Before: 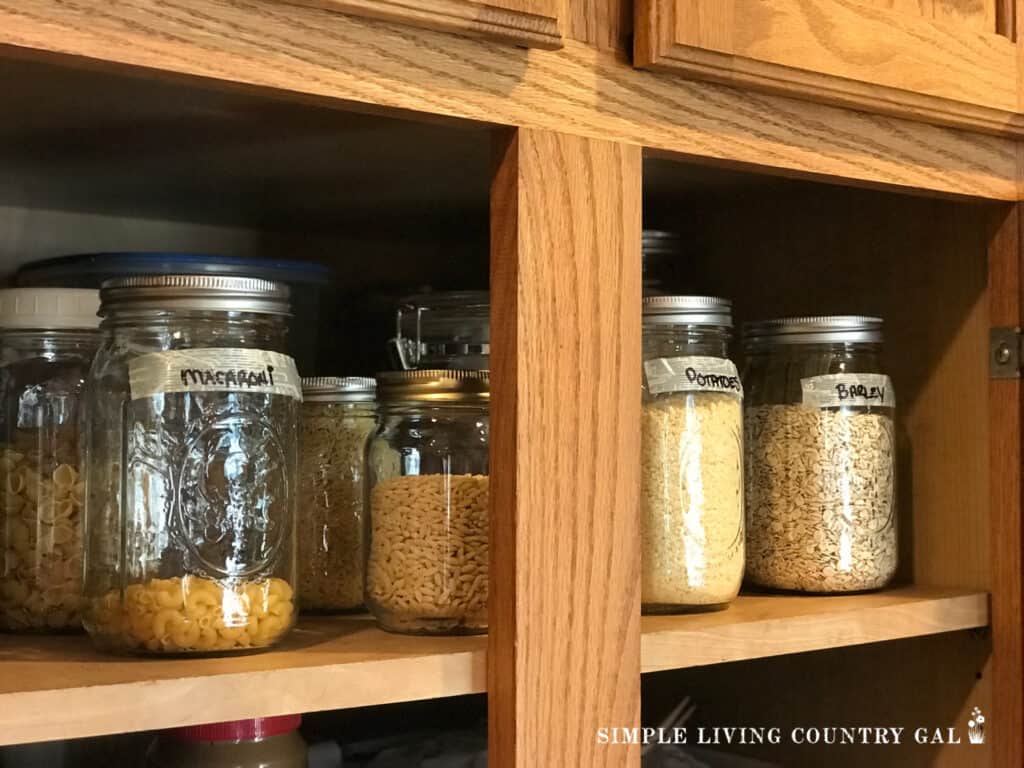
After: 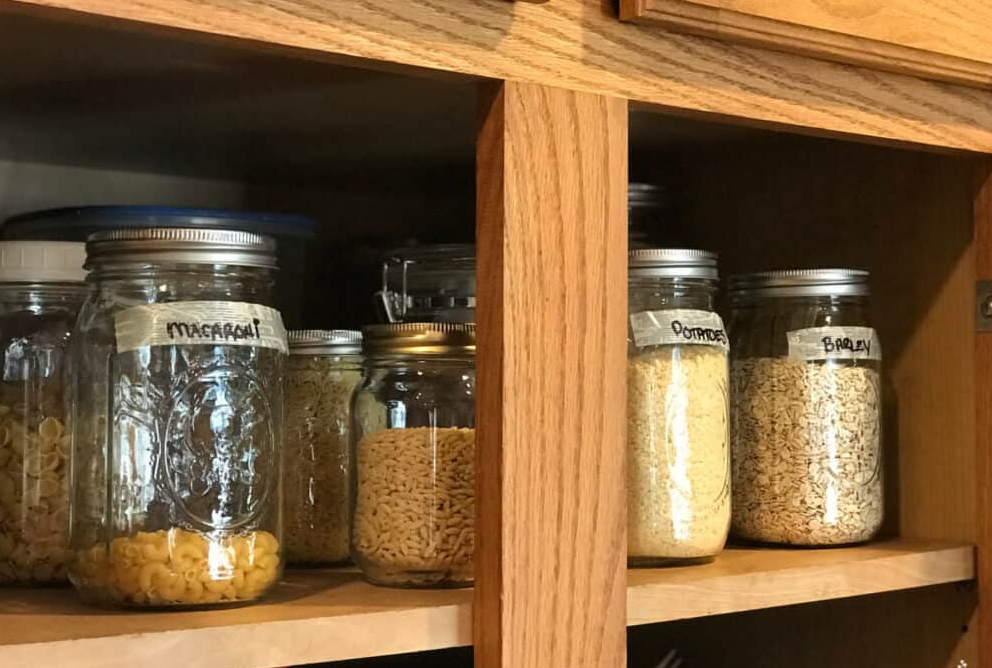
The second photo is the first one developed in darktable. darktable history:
crop: left 1.381%, top 6.151%, right 1.705%, bottom 6.805%
